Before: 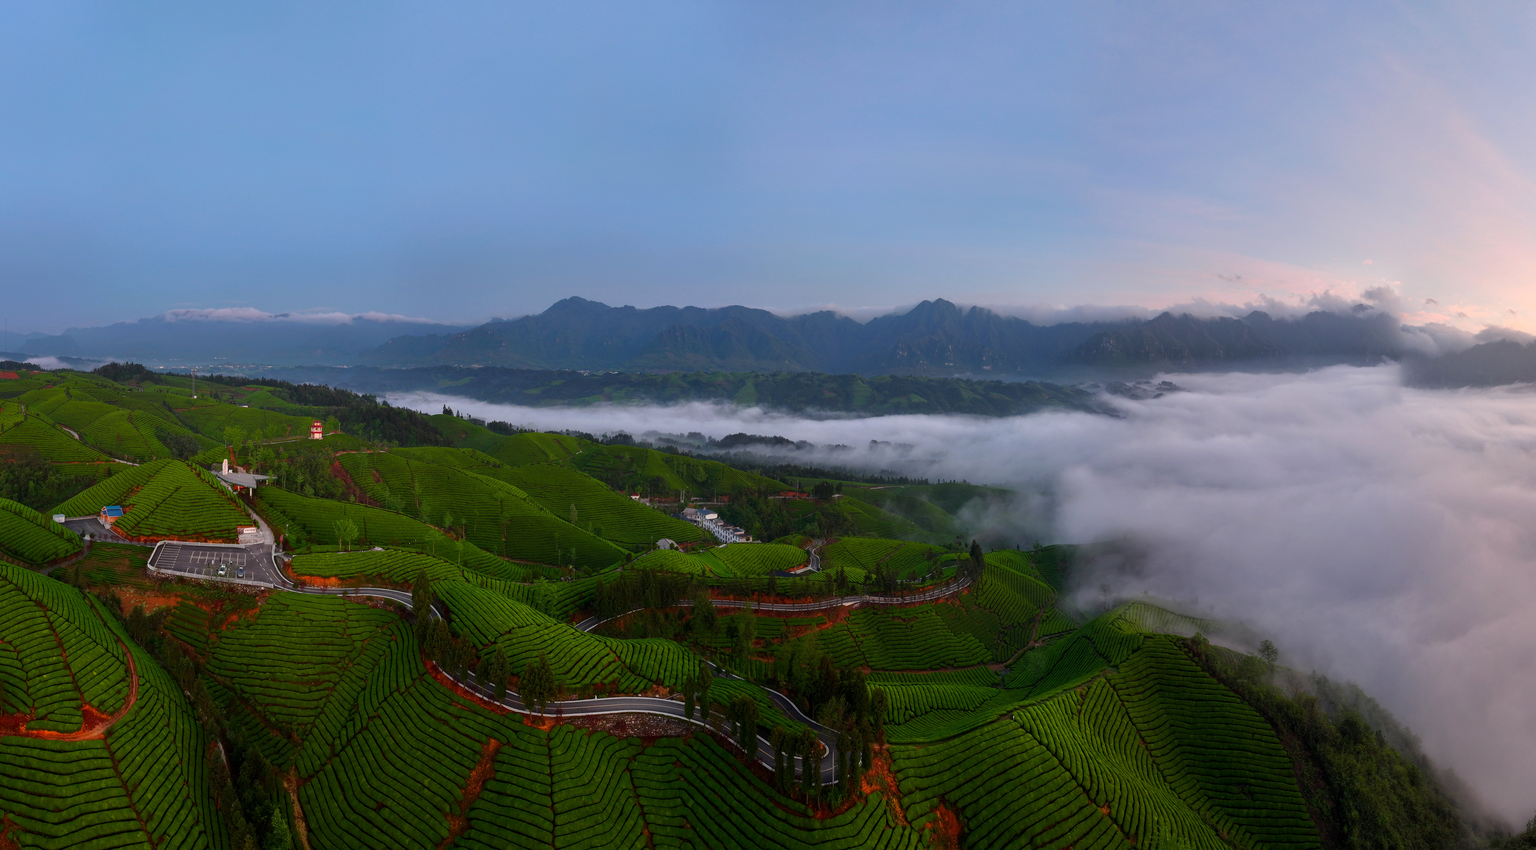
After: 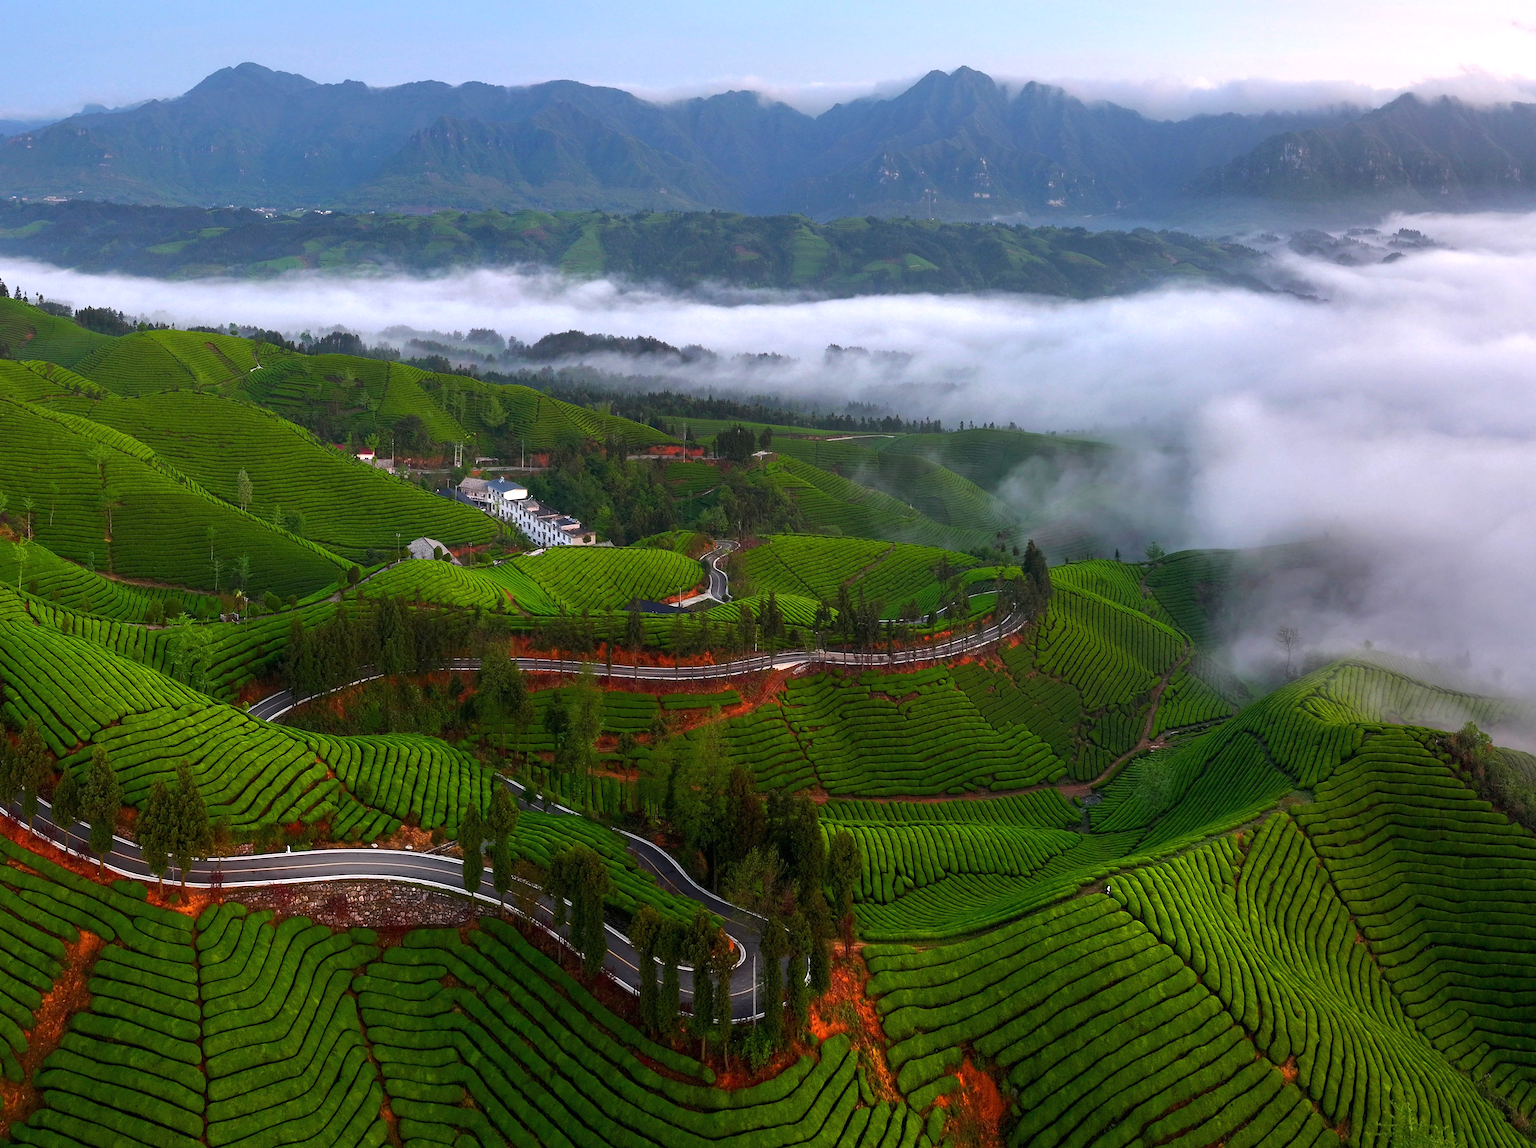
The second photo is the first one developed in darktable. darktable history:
crop and rotate: left 29.237%, top 31.152%, right 19.807%
exposure: black level correction 0, exposure 1.1 EV, compensate highlight preservation false
